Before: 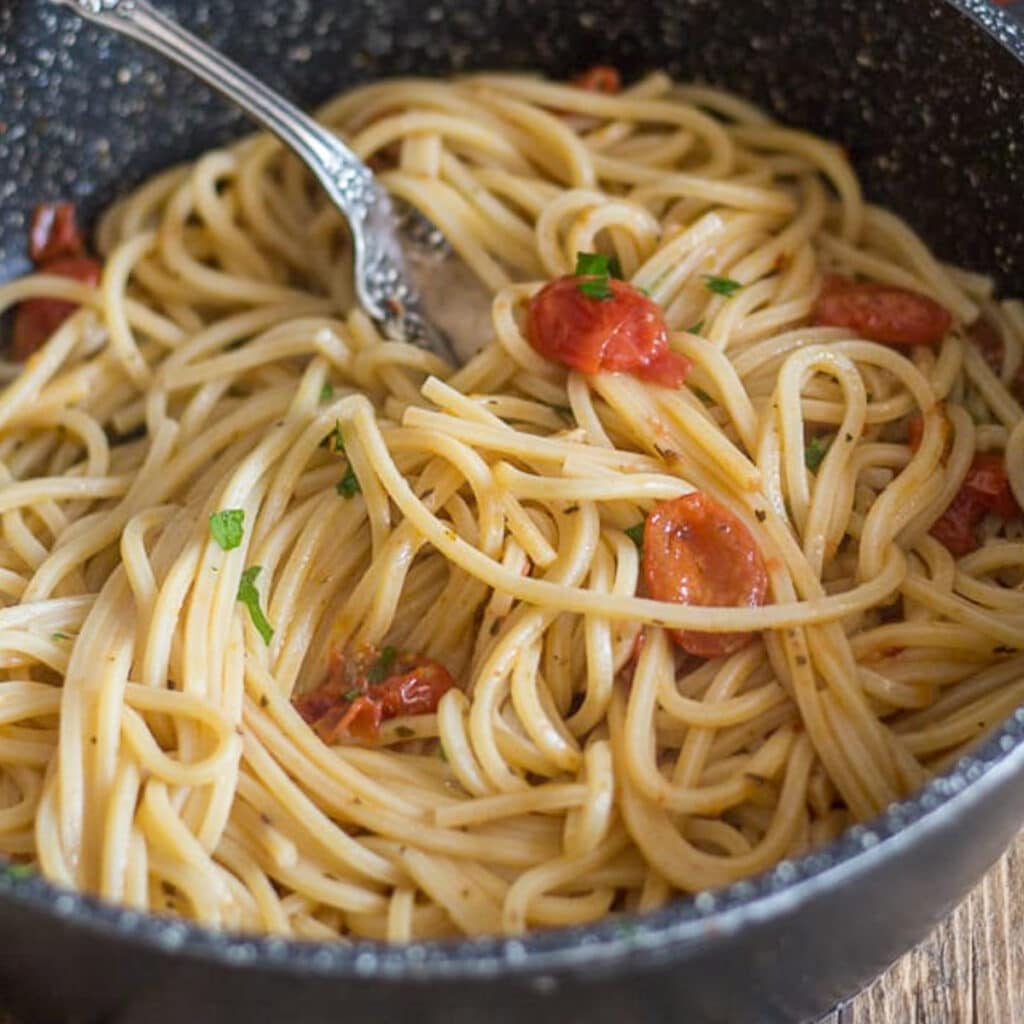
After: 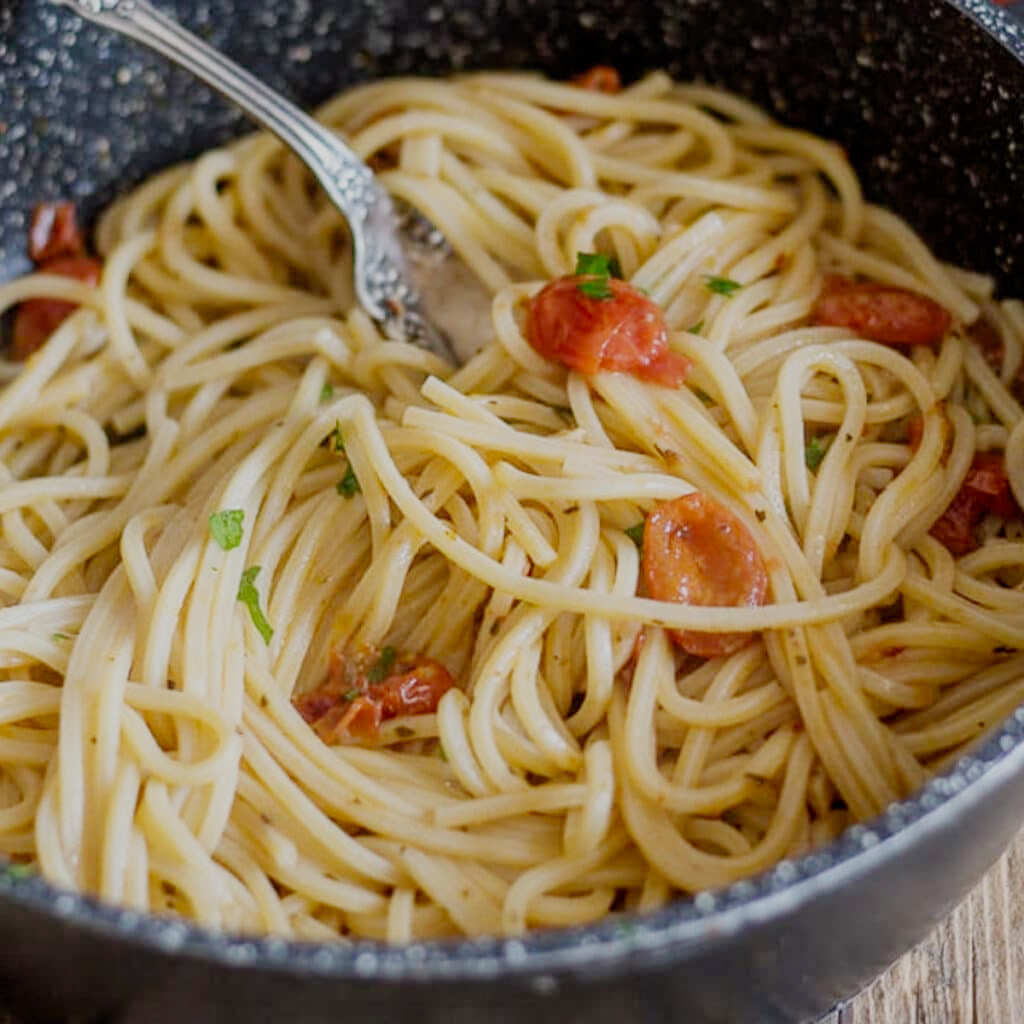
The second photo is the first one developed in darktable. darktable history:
exposure: black level correction 0, exposure 0.9 EV, compensate highlight preservation false
filmic rgb: middle gray luminance 30%, black relative exposure -9 EV, white relative exposure 7 EV, threshold 6 EV, target black luminance 0%, hardness 2.94, latitude 2.04%, contrast 0.963, highlights saturation mix 5%, shadows ↔ highlights balance 12.16%, add noise in highlights 0, preserve chrominance no, color science v3 (2019), use custom middle-gray values true, iterations of high-quality reconstruction 0, contrast in highlights soft, enable highlight reconstruction true
